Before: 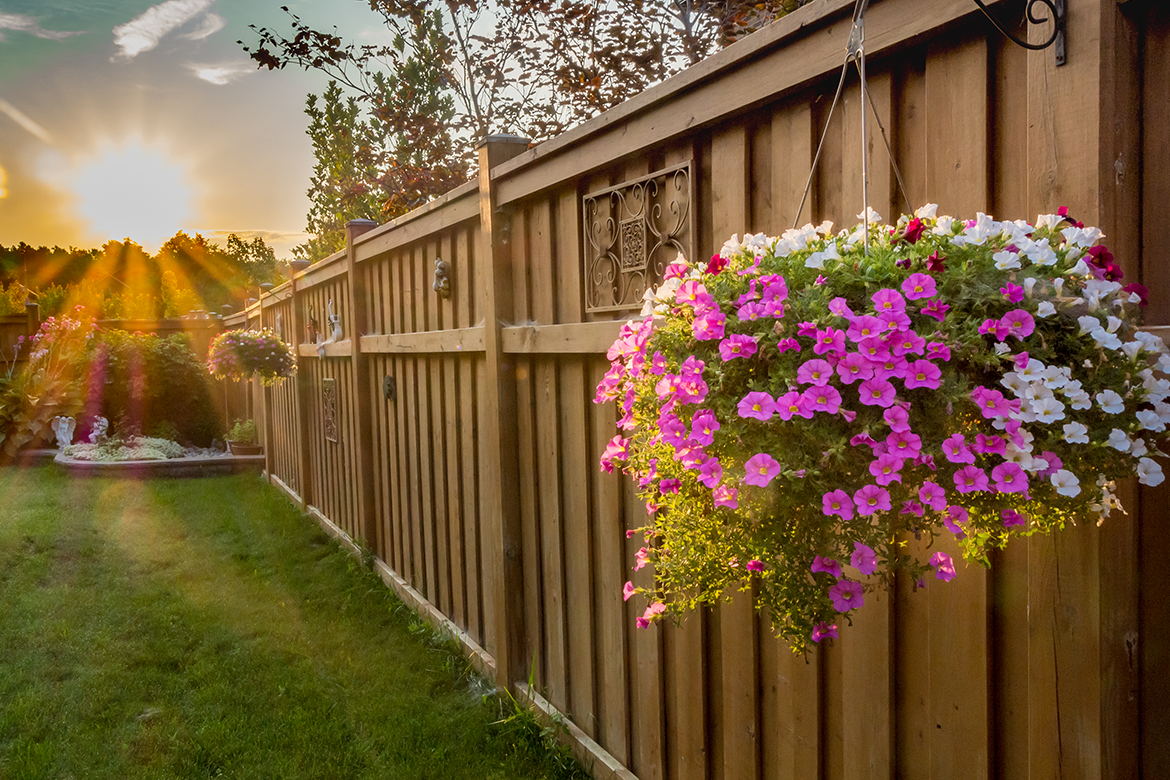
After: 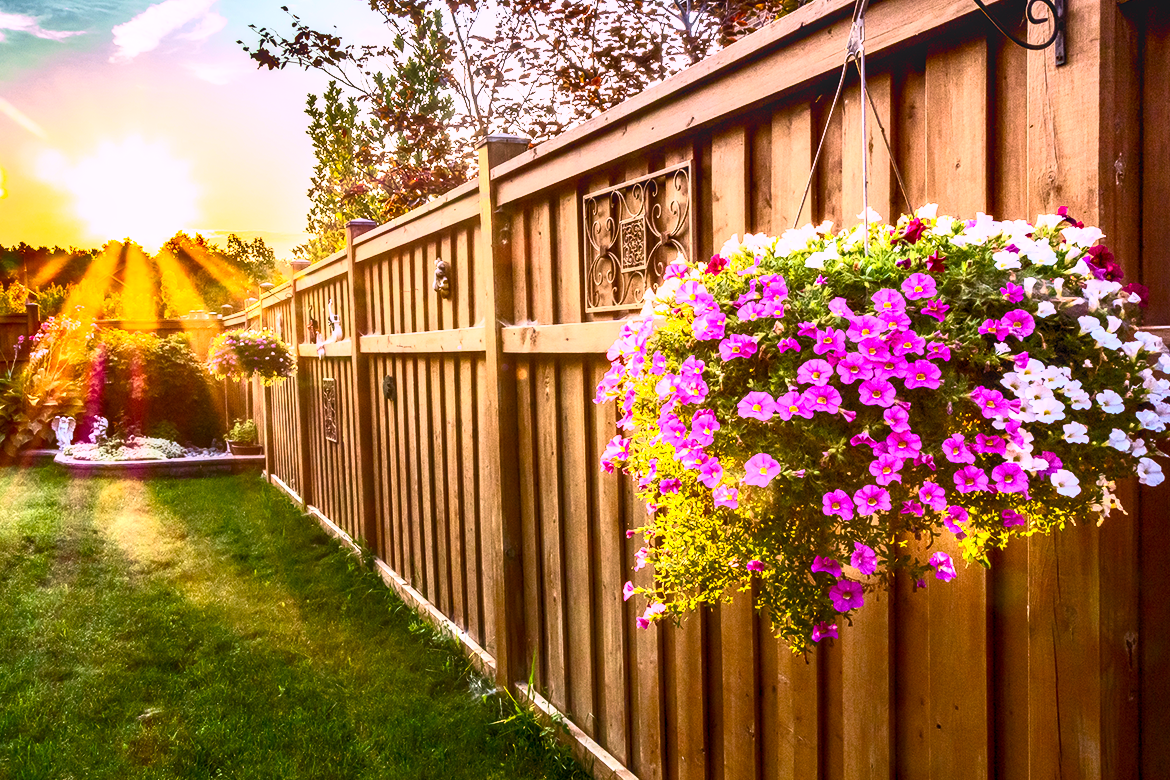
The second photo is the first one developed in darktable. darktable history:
white balance: red 1.066, blue 1.119
local contrast: detail 130%
contrast brightness saturation: contrast 0.83, brightness 0.59, saturation 0.59
velvia: on, module defaults
